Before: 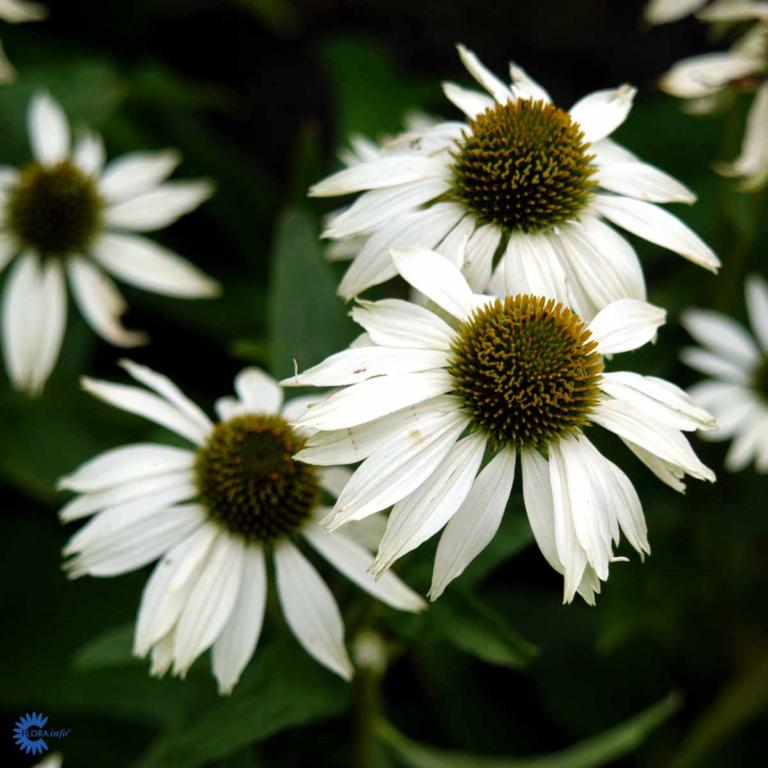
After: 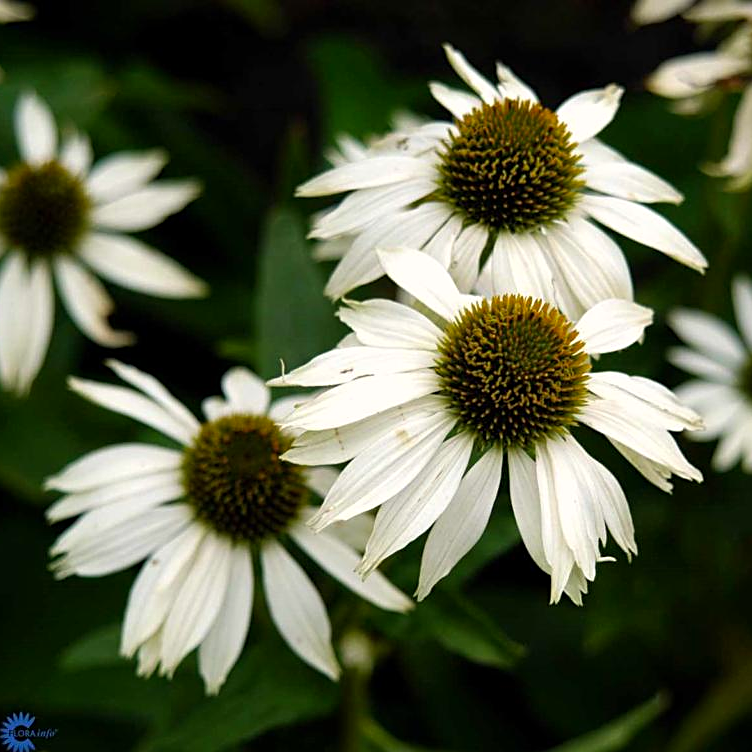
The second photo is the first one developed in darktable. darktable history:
sharpen: on, module defaults
color correction: highlights a* 0.816, highlights b* 2.78, saturation 1.1
crop: left 1.743%, right 0.268%, bottom 2.011%
